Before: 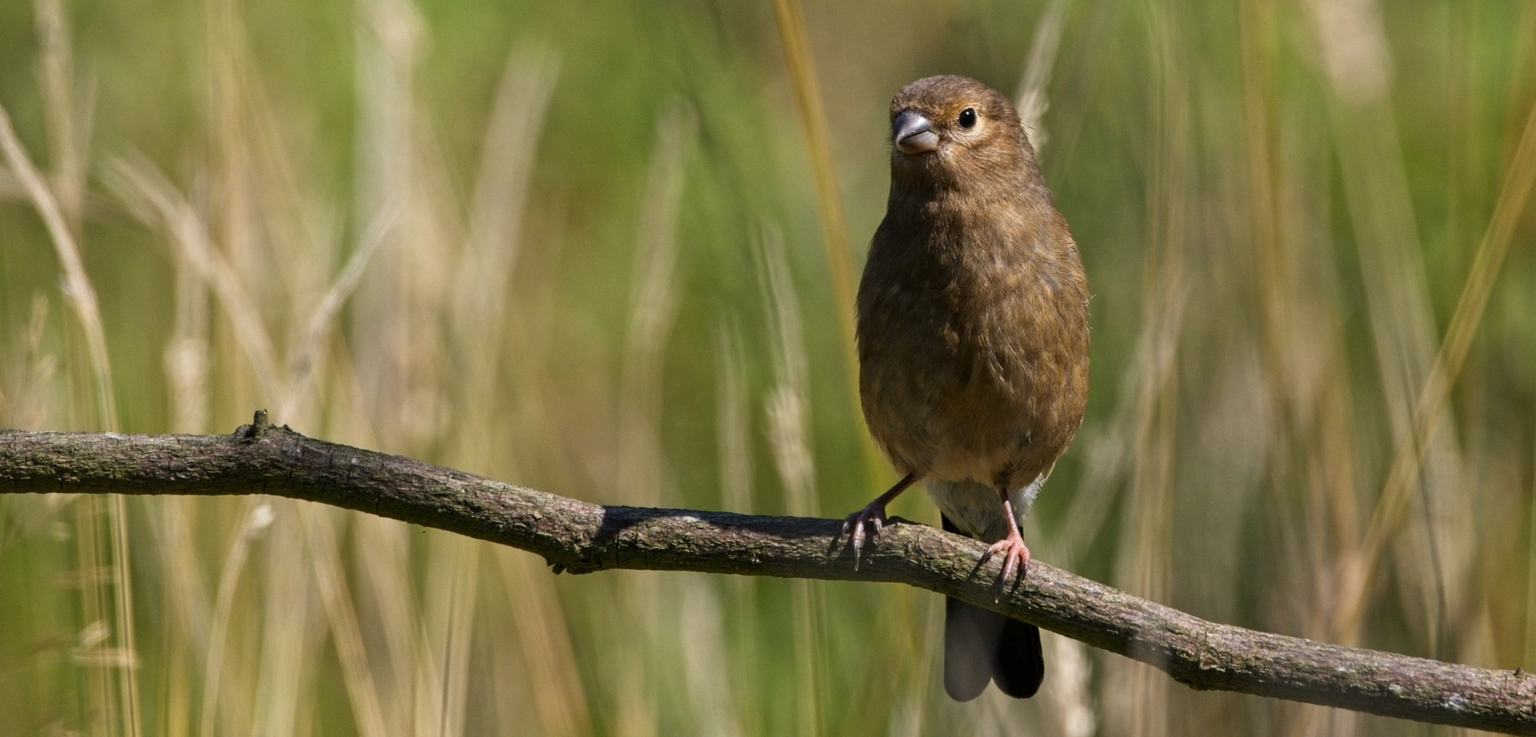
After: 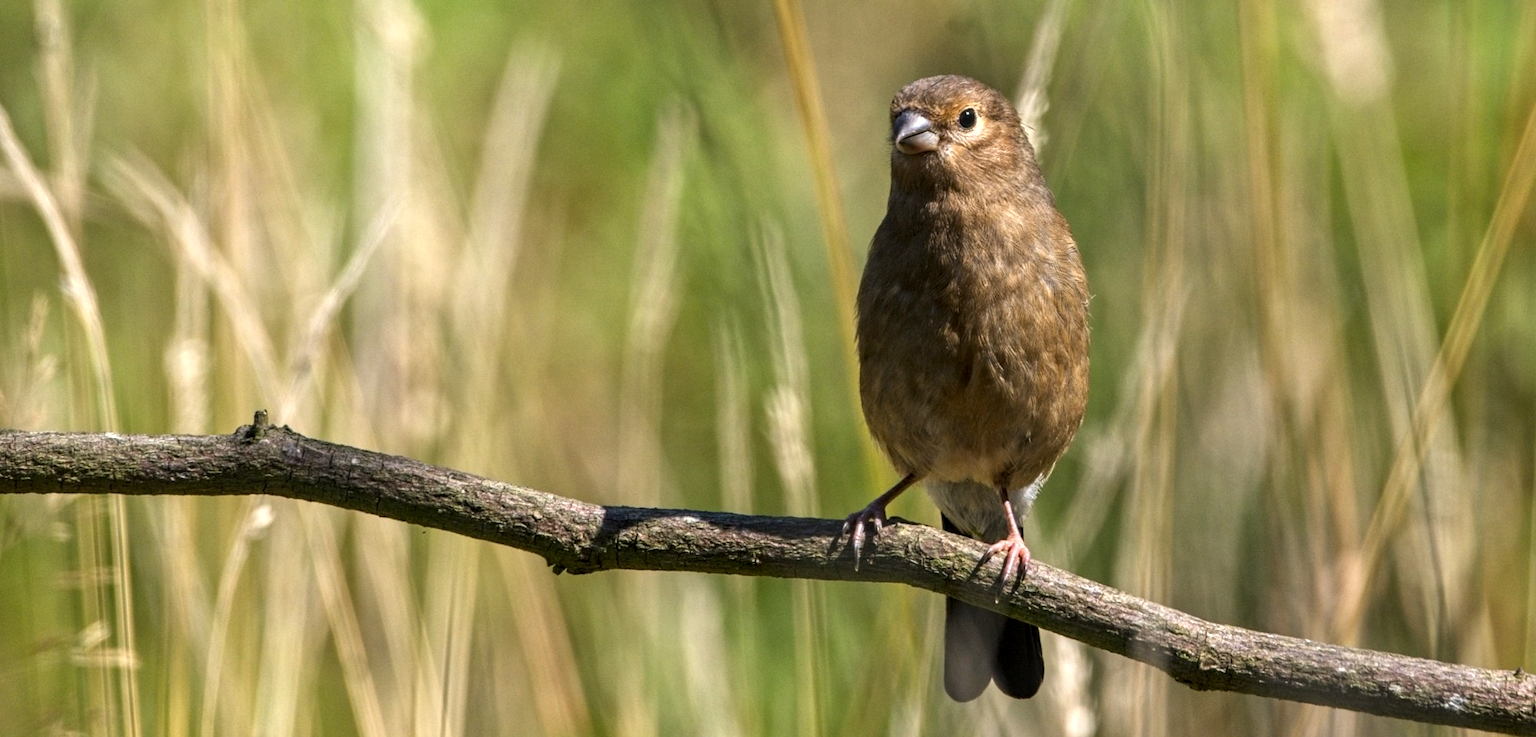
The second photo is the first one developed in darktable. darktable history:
local contrast: on, module defaults
exposure: black level correction 0, exposure 0.598 EV, compensate highlight preservation false
